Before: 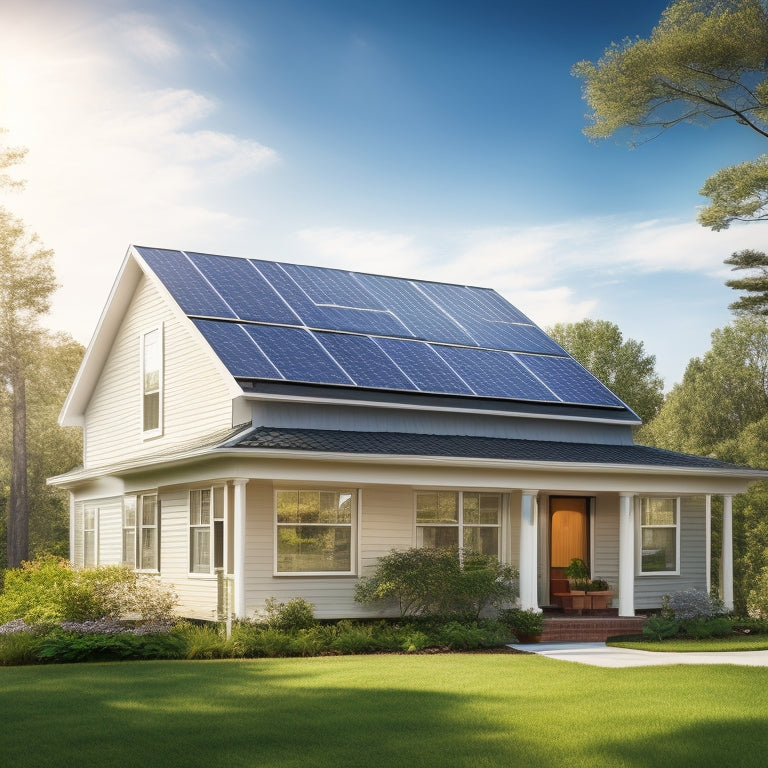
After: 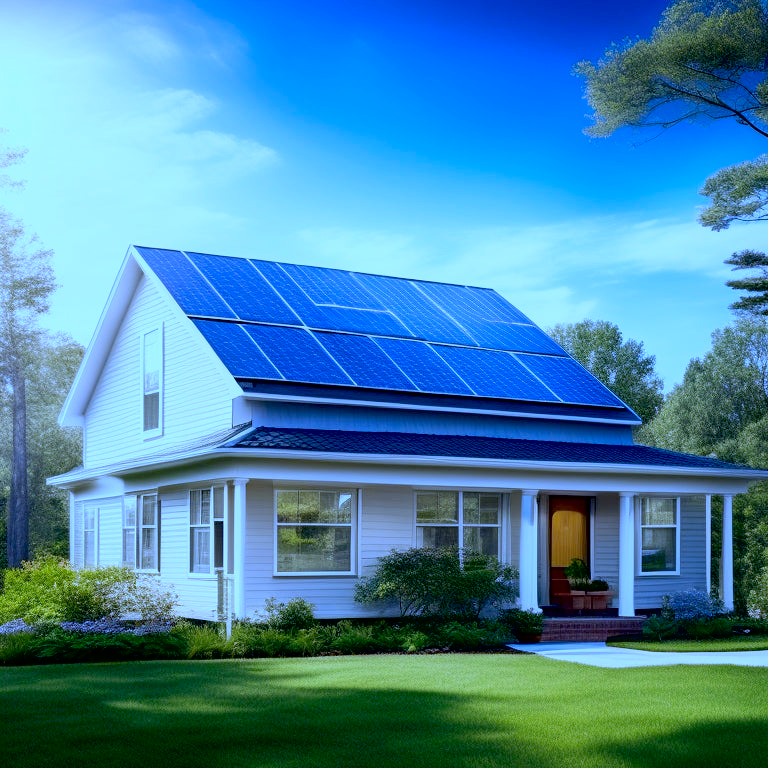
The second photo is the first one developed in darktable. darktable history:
contrast brightness saturation: contrast 0.08, saturation 0.2
exposure: black level correction 0.029, exposure -0.073 EV, compensate highlight preservation false
white balance: red 0.766, blue 1.537
